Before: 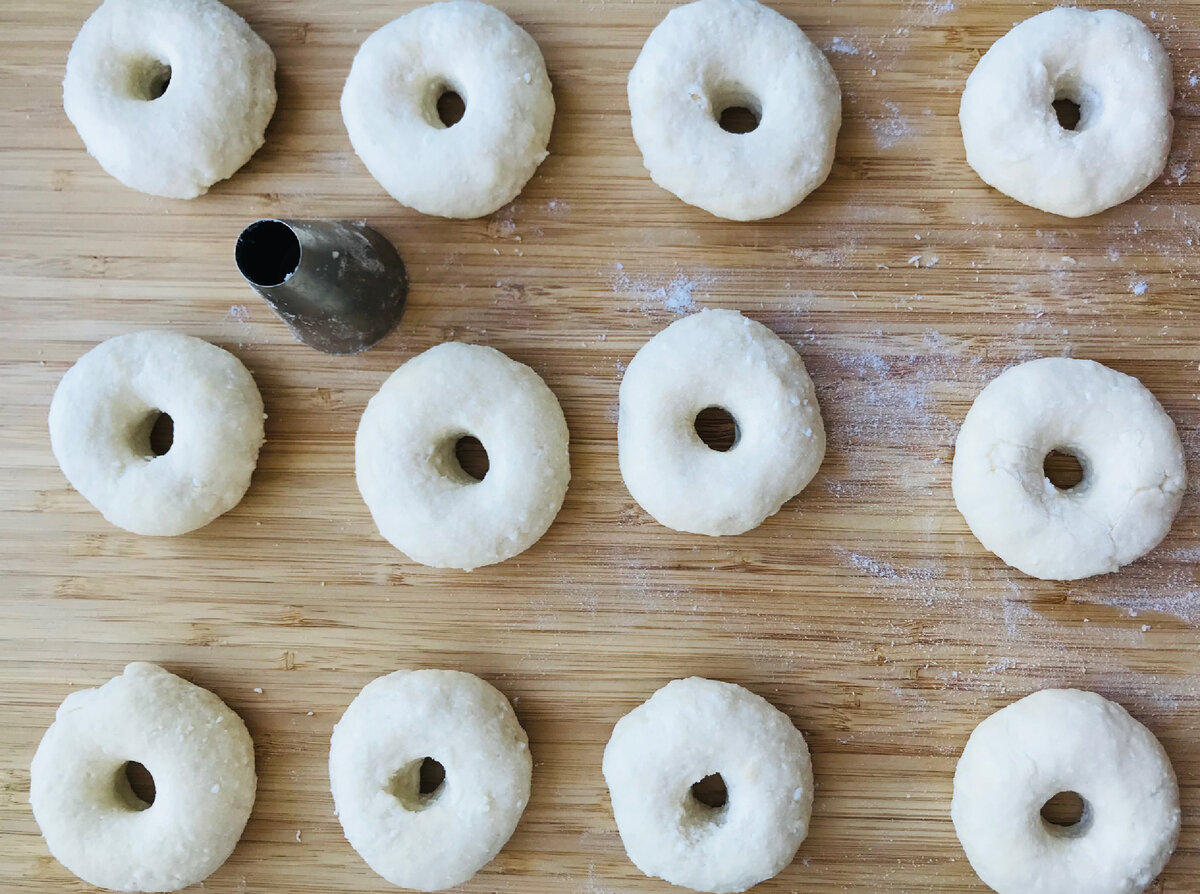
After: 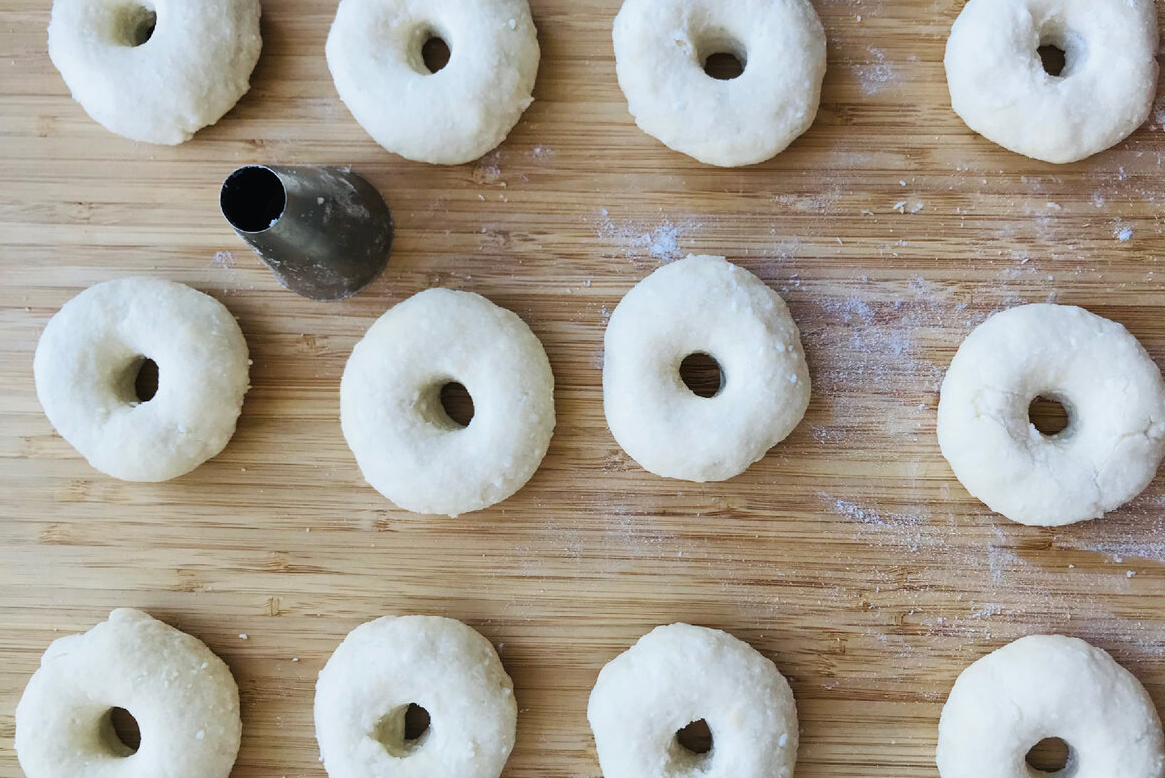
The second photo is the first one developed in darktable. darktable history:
crop: left 1.317%, top 6.136%, right 1.552%, bottom 6.741%
